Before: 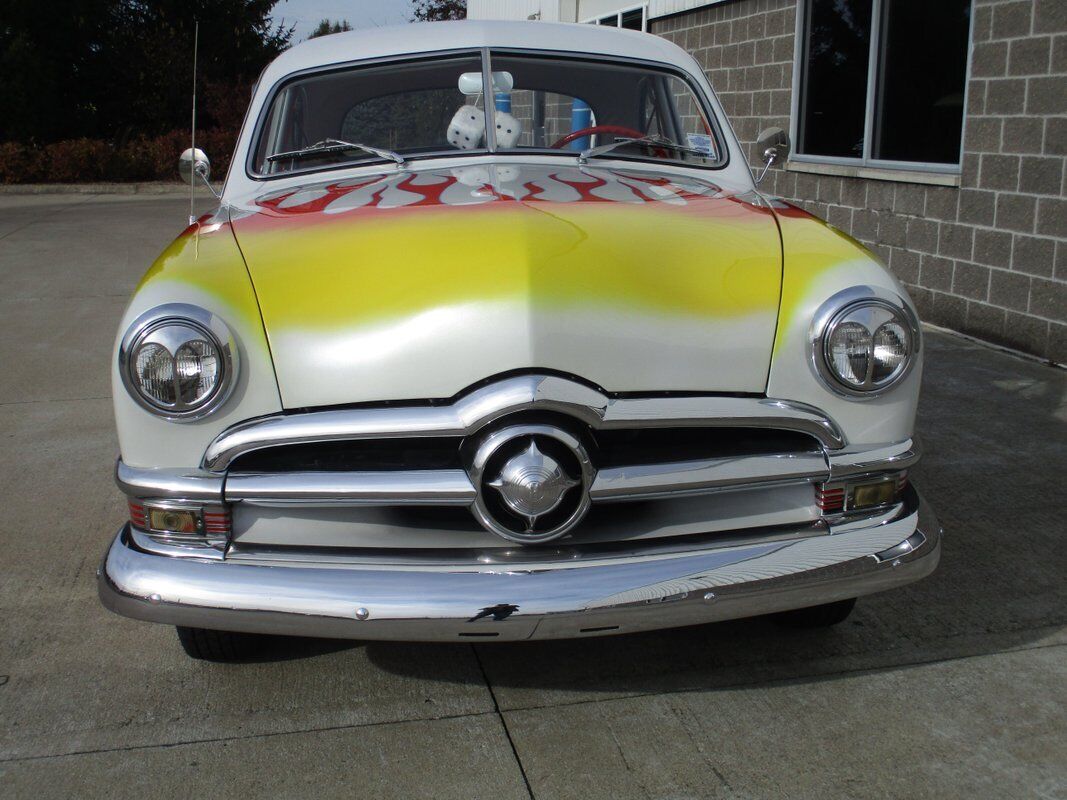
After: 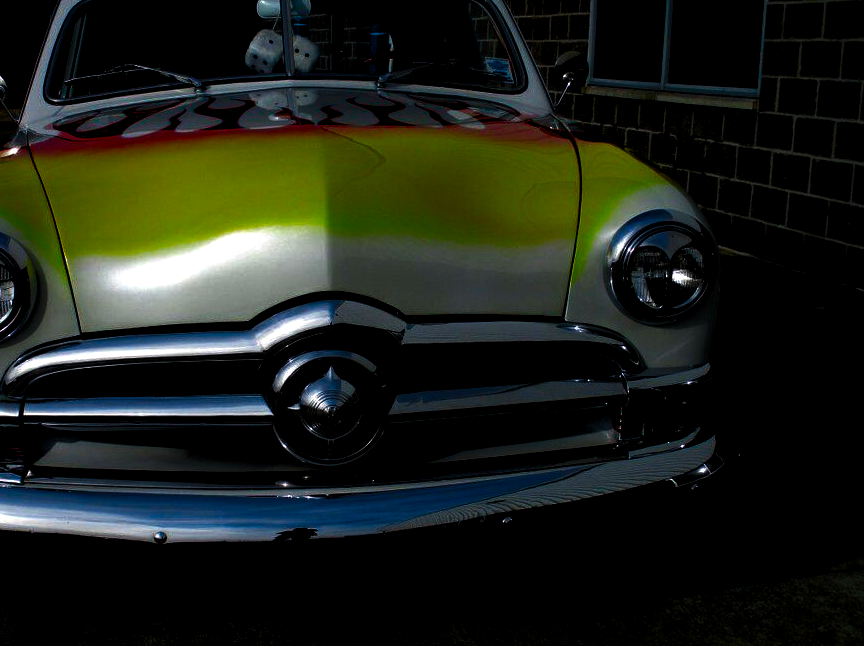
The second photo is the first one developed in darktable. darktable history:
crop: left 18.984%, top 9.611%, right 0.001%, bottom 9.638%
contrast brightness saturation: brightness -0.988, saturation 0.998
levels: levels [0.062, 0.494, 0.925]
